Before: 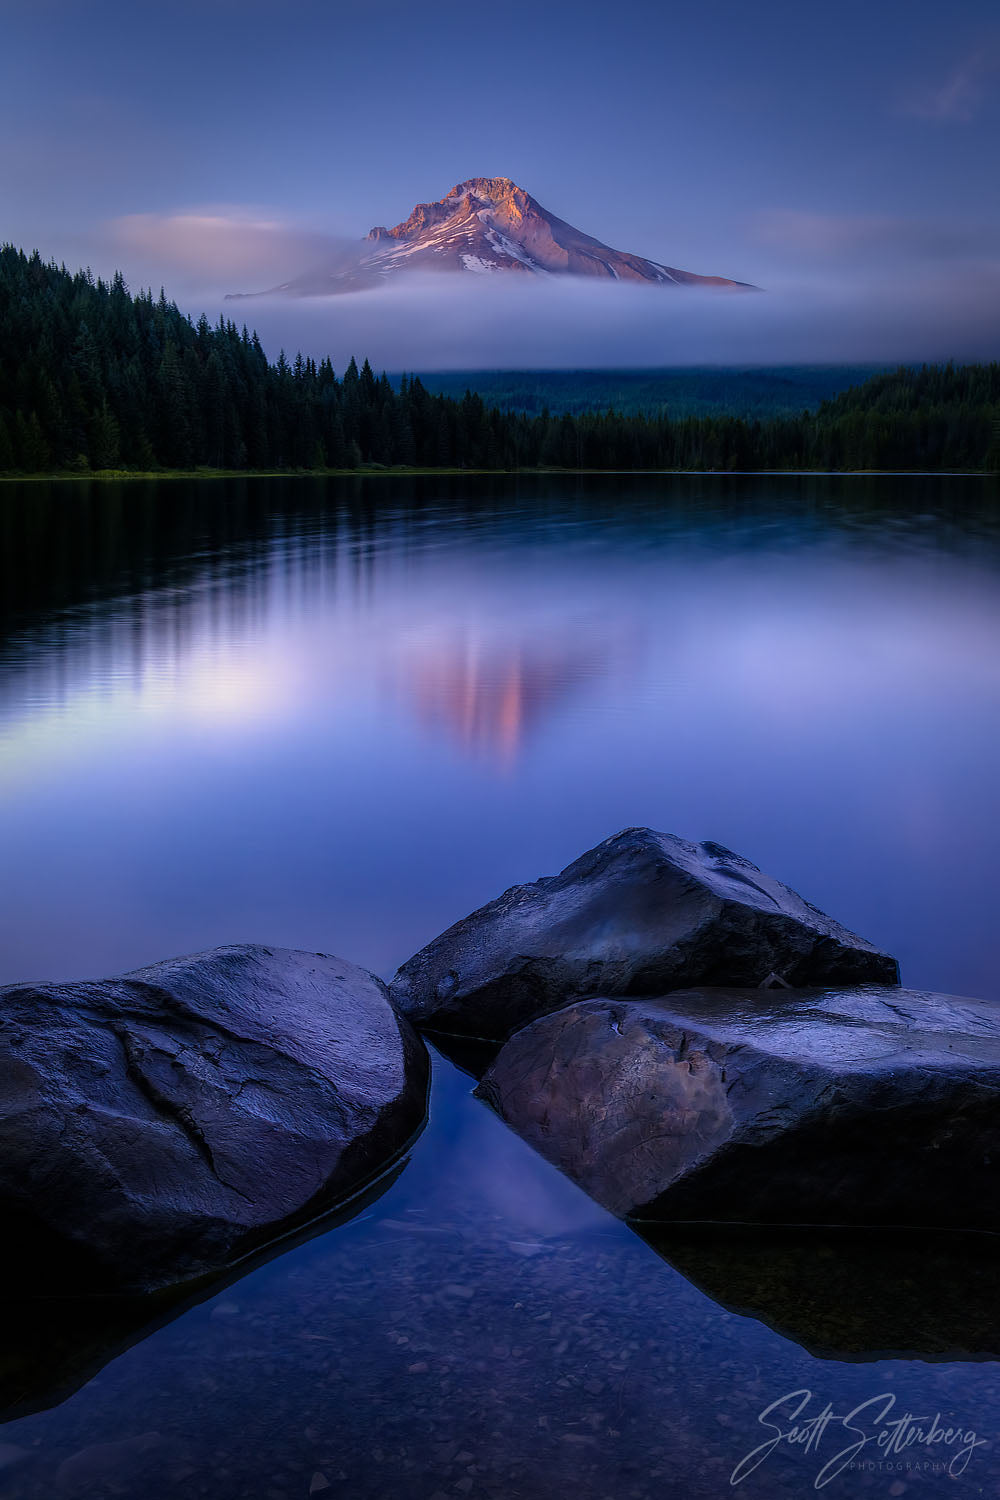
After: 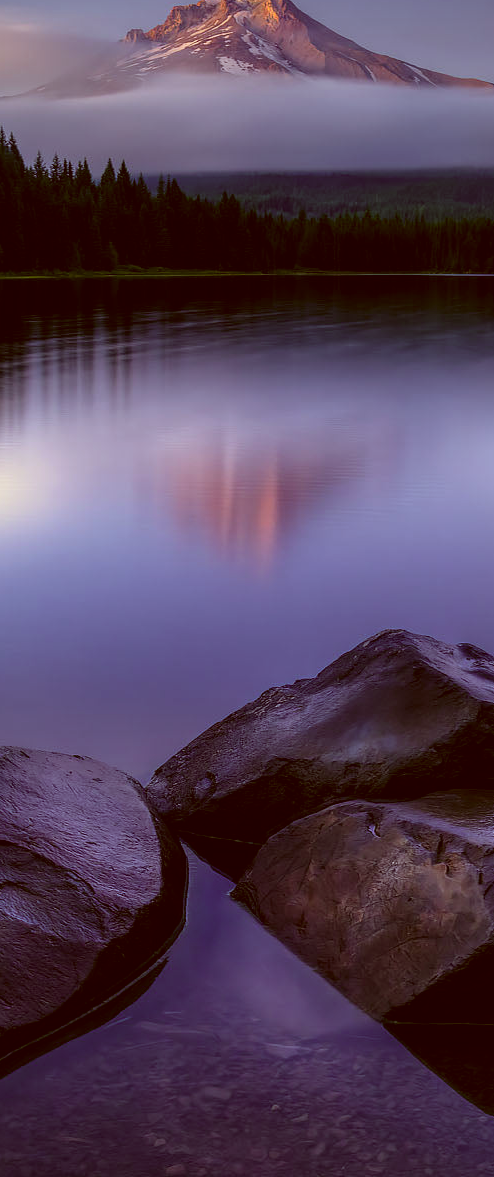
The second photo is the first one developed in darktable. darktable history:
color correction: highlights a* -5.3, highlights b* 9.8, shadows a* 9.8, shadows b* 24.26
crop and rotate: angle 0.02°, left 24.353%, top 13.219%, right 26.156%, bottom 8.224%
